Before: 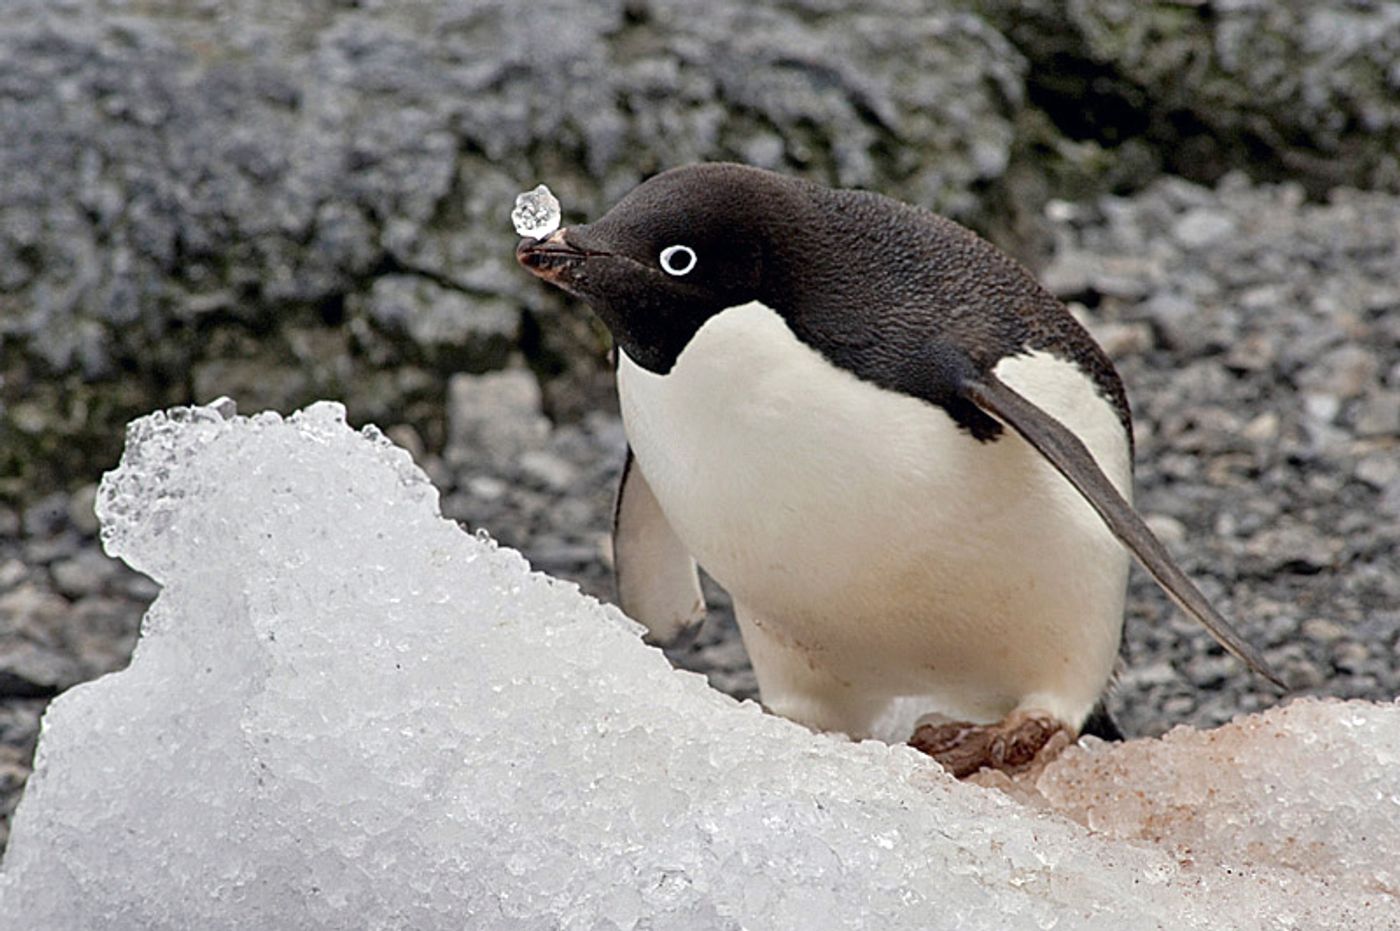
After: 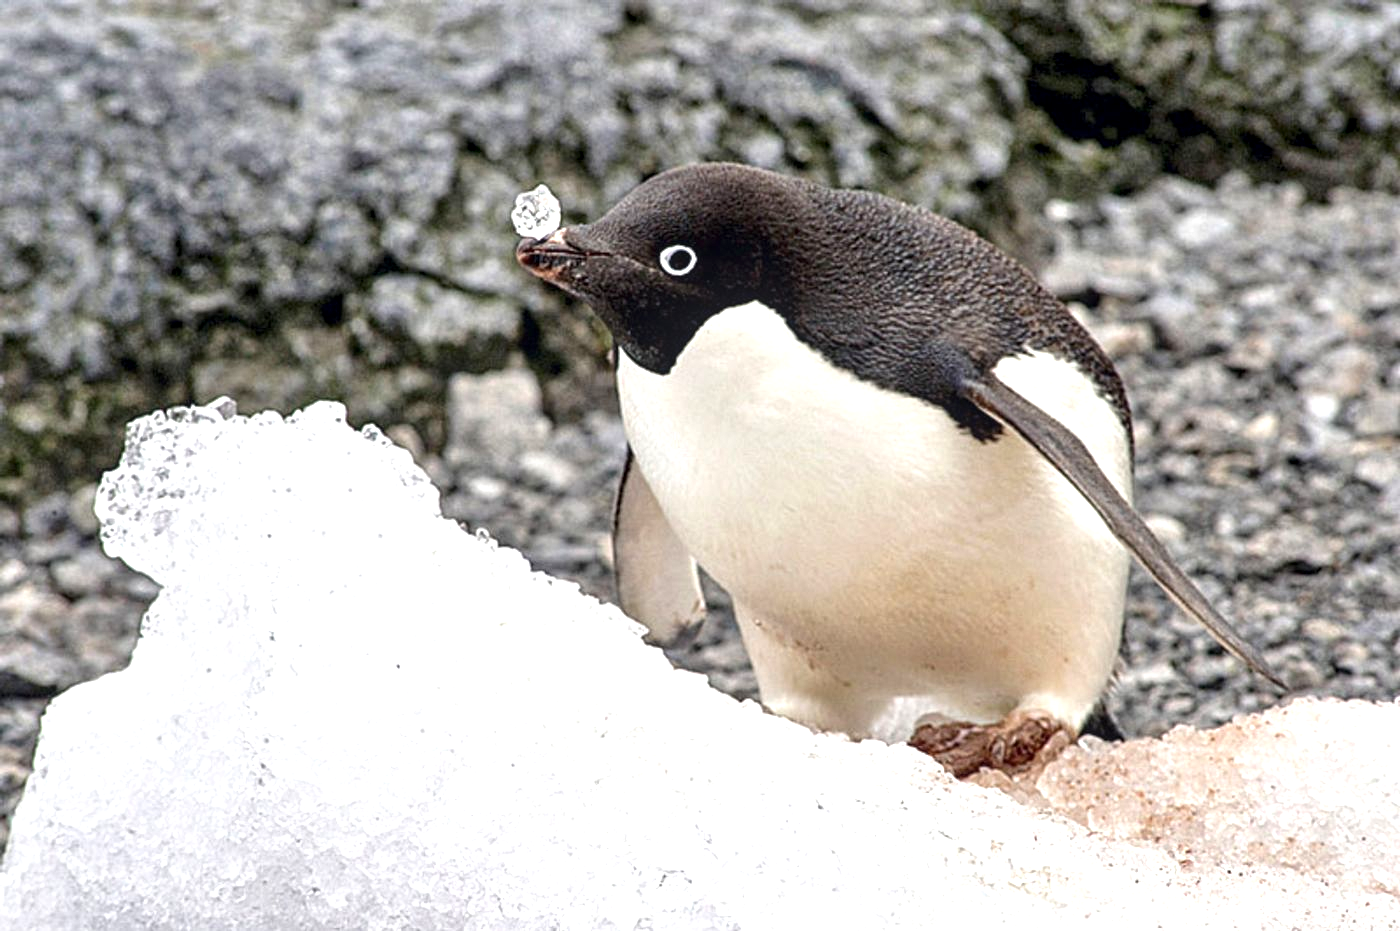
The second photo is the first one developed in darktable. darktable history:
exposure: black level correction 0, exposure 0.9 EV, compensate highlight preservation false
local contrast: on, module defaults
